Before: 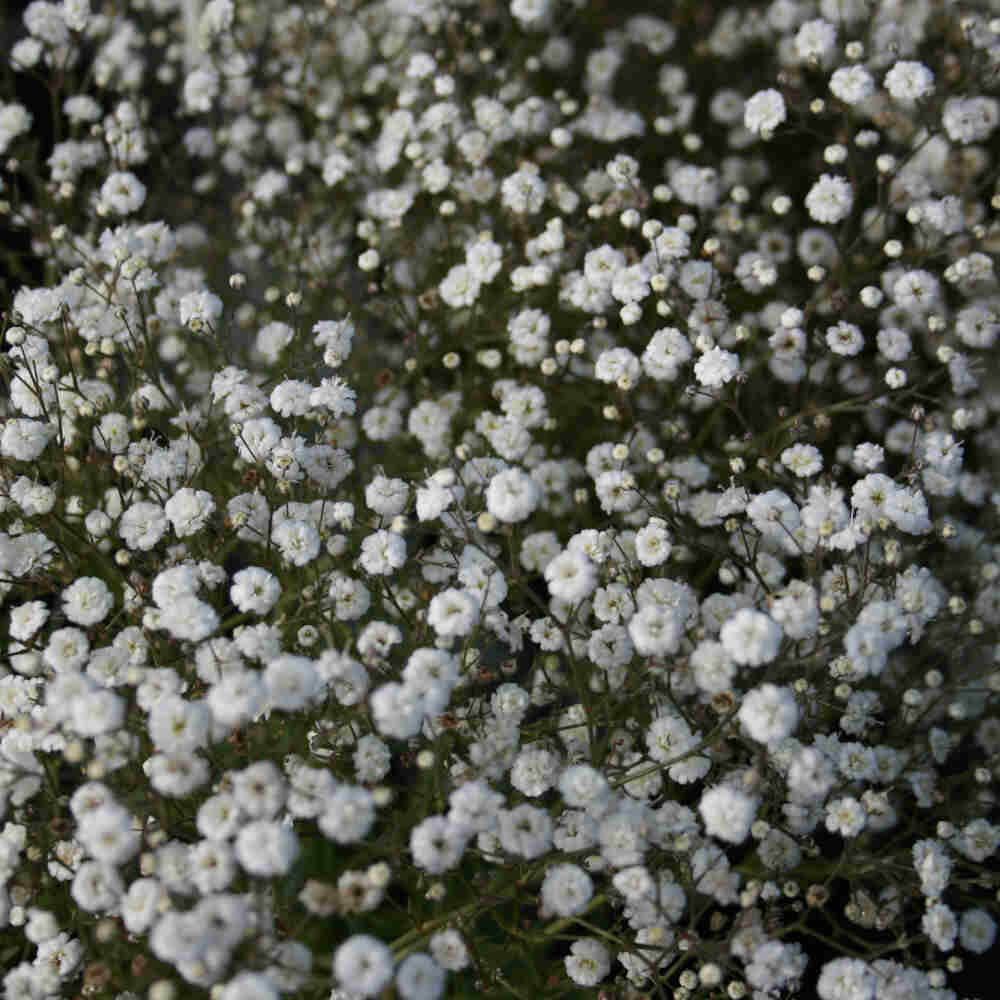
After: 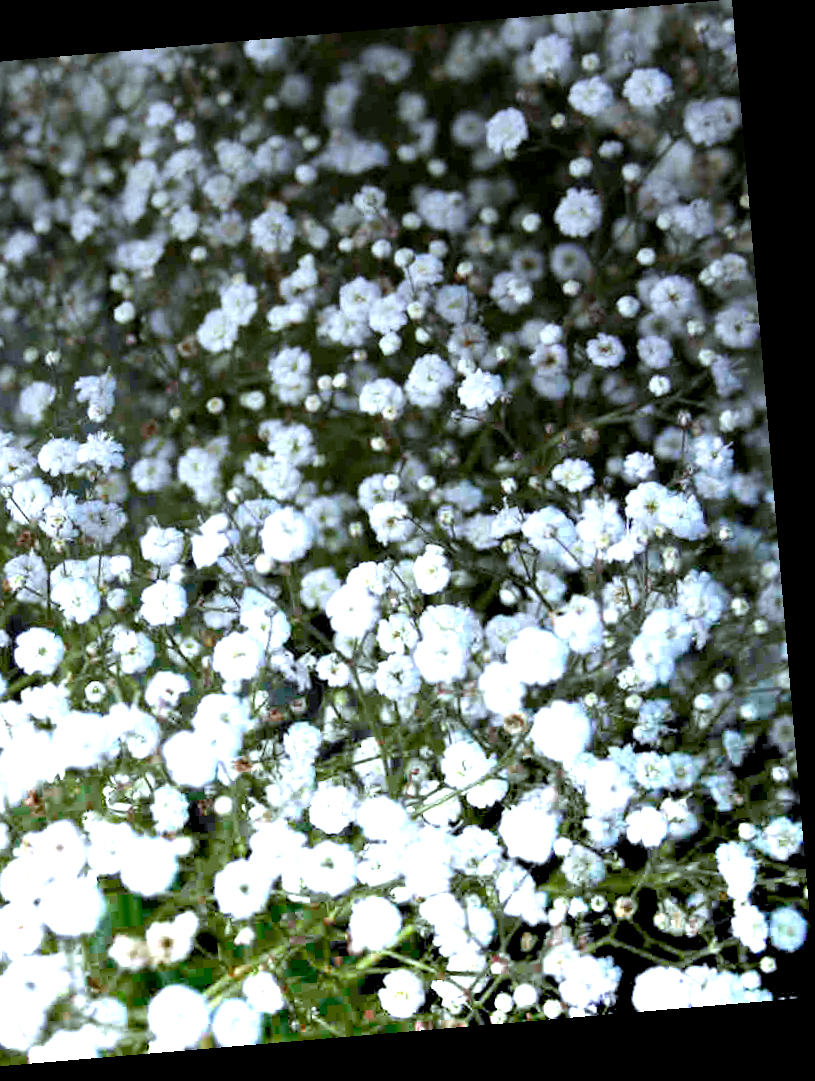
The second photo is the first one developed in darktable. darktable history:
graduated density: density -3.9 EV
exposure: black level correction 0.004, exposure 0.014 EV, compensate highlight preservation false
crop and rotate: left 24.6%
rotate and perspective: rotation -4.86°, automatic cropping off
color calibration: illuminant as shot in camera, x 0.378, y 0.381, temperature 4093.13 K, saturation algorithm version 1 (2020)
